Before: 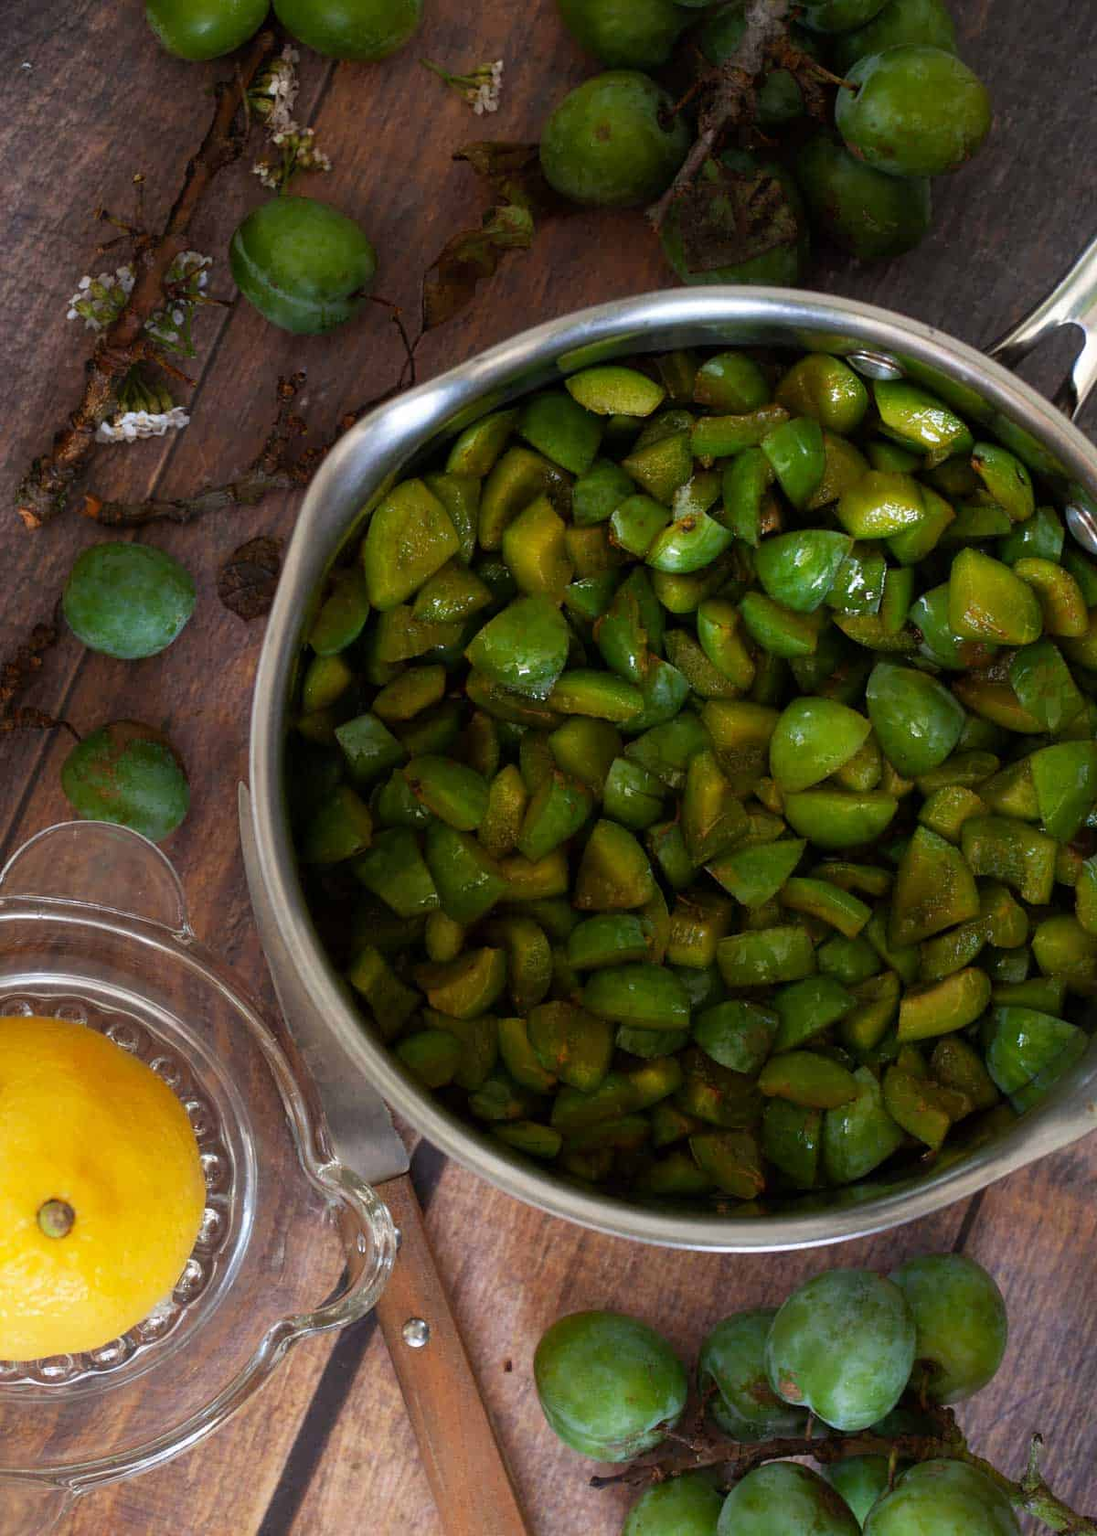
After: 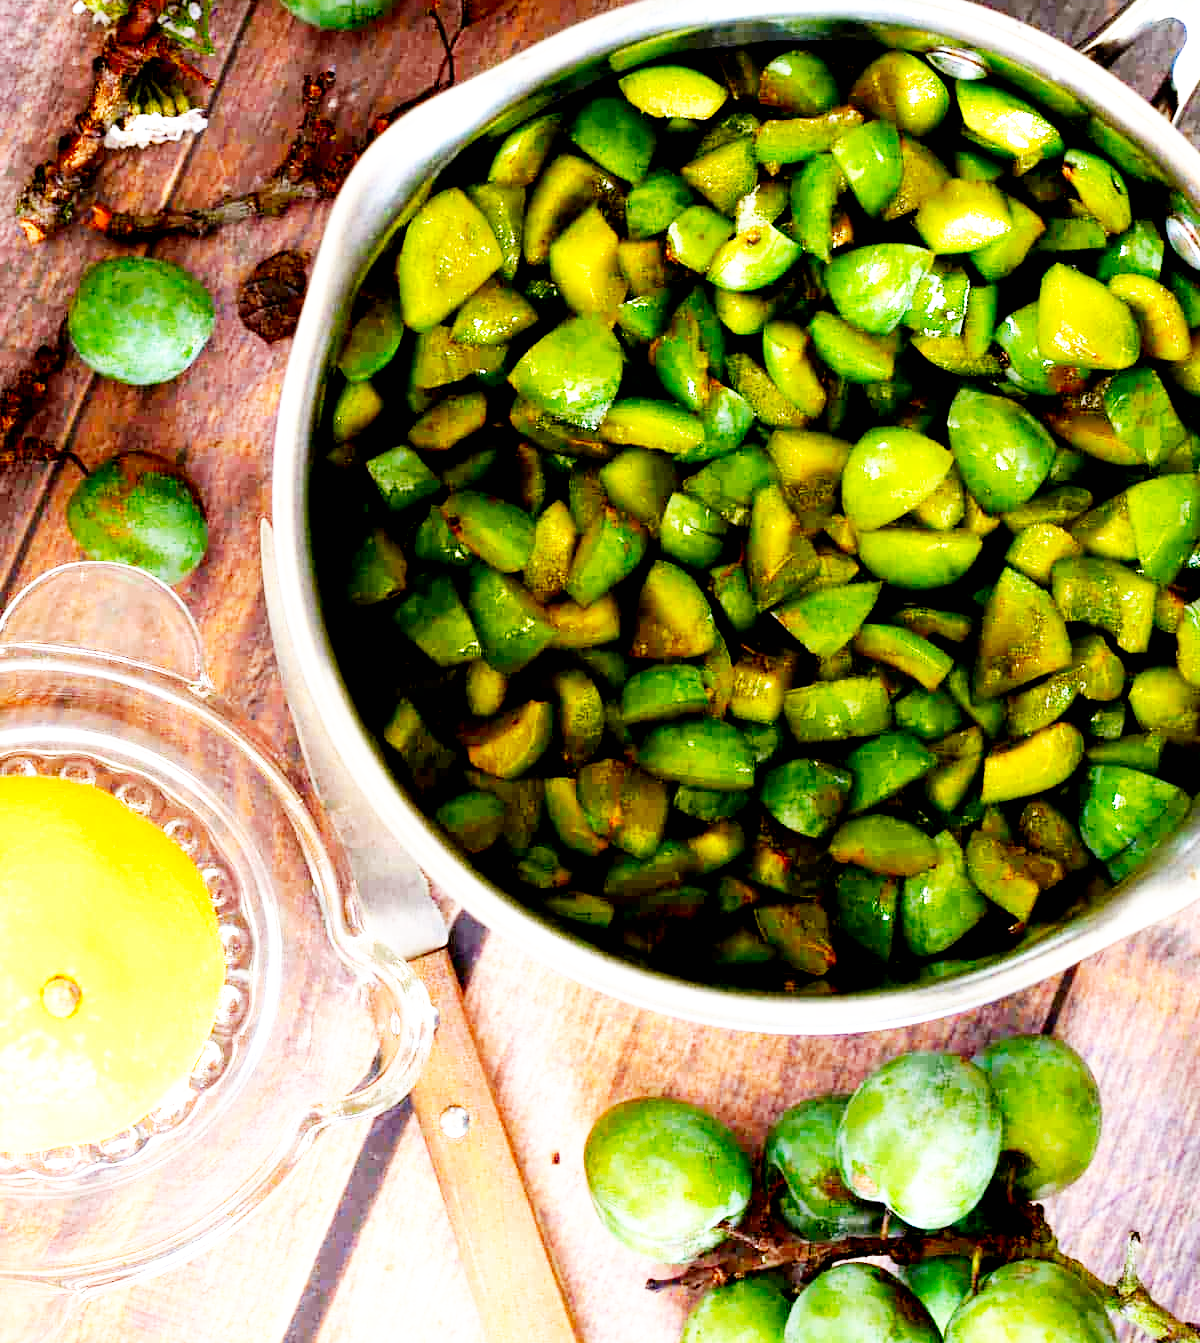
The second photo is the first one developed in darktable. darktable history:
exposure: black level correction 0.009, exposure 1.434 EV, compensate highlight preservation false
crop and rotate: top 20.005%
base curve: curves: ch0 [(0, 0) (0.007, 0.004) (0.027, 0.03) (0.046, 0.07) (0.207, 0.54) (0.442, 0.872) (0.673, 0.972) (1, 1)], preserve colors none
